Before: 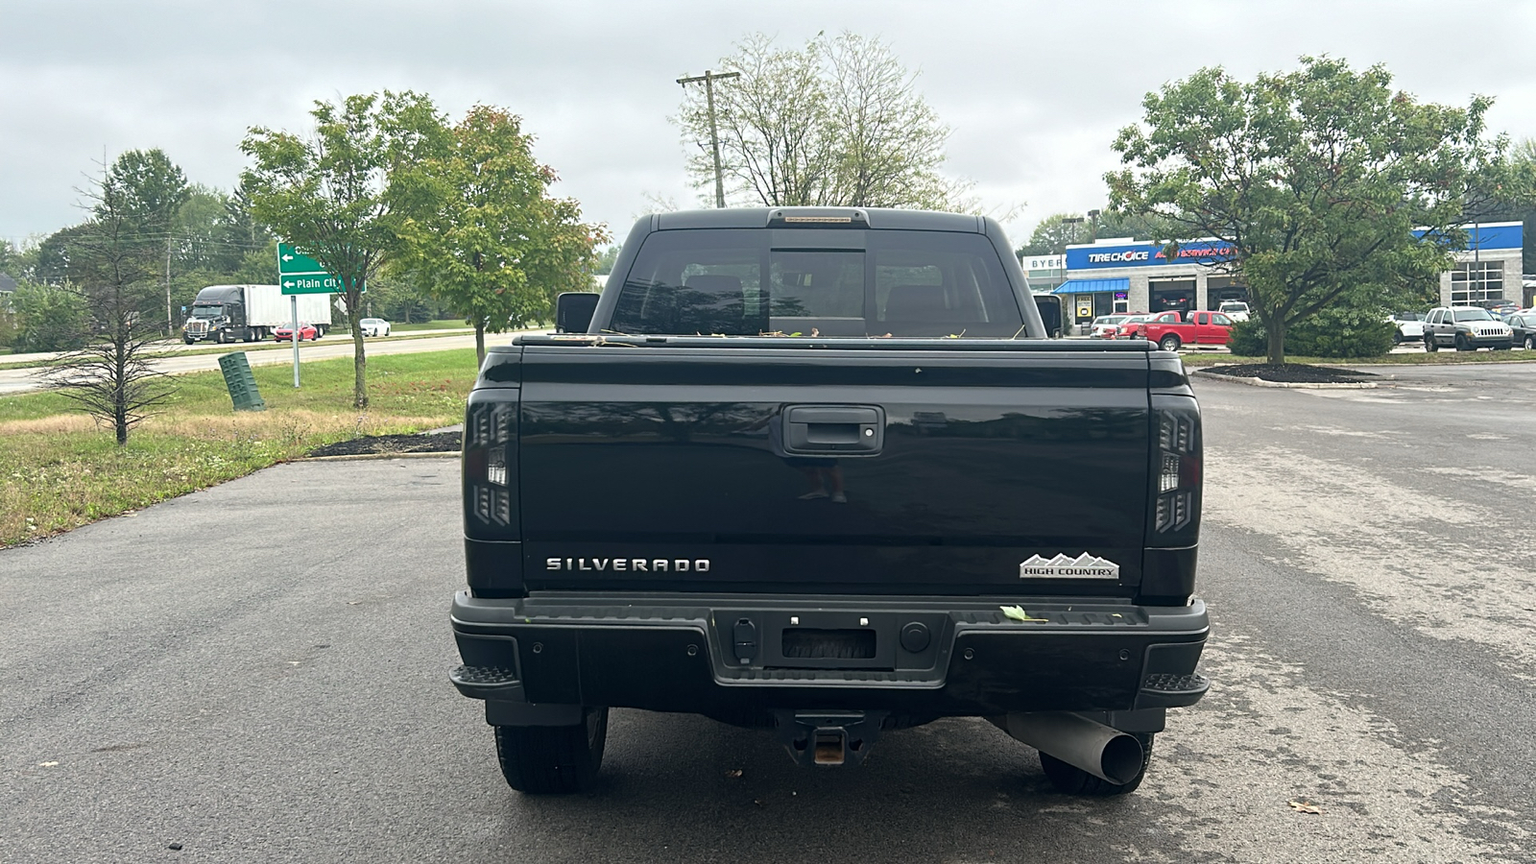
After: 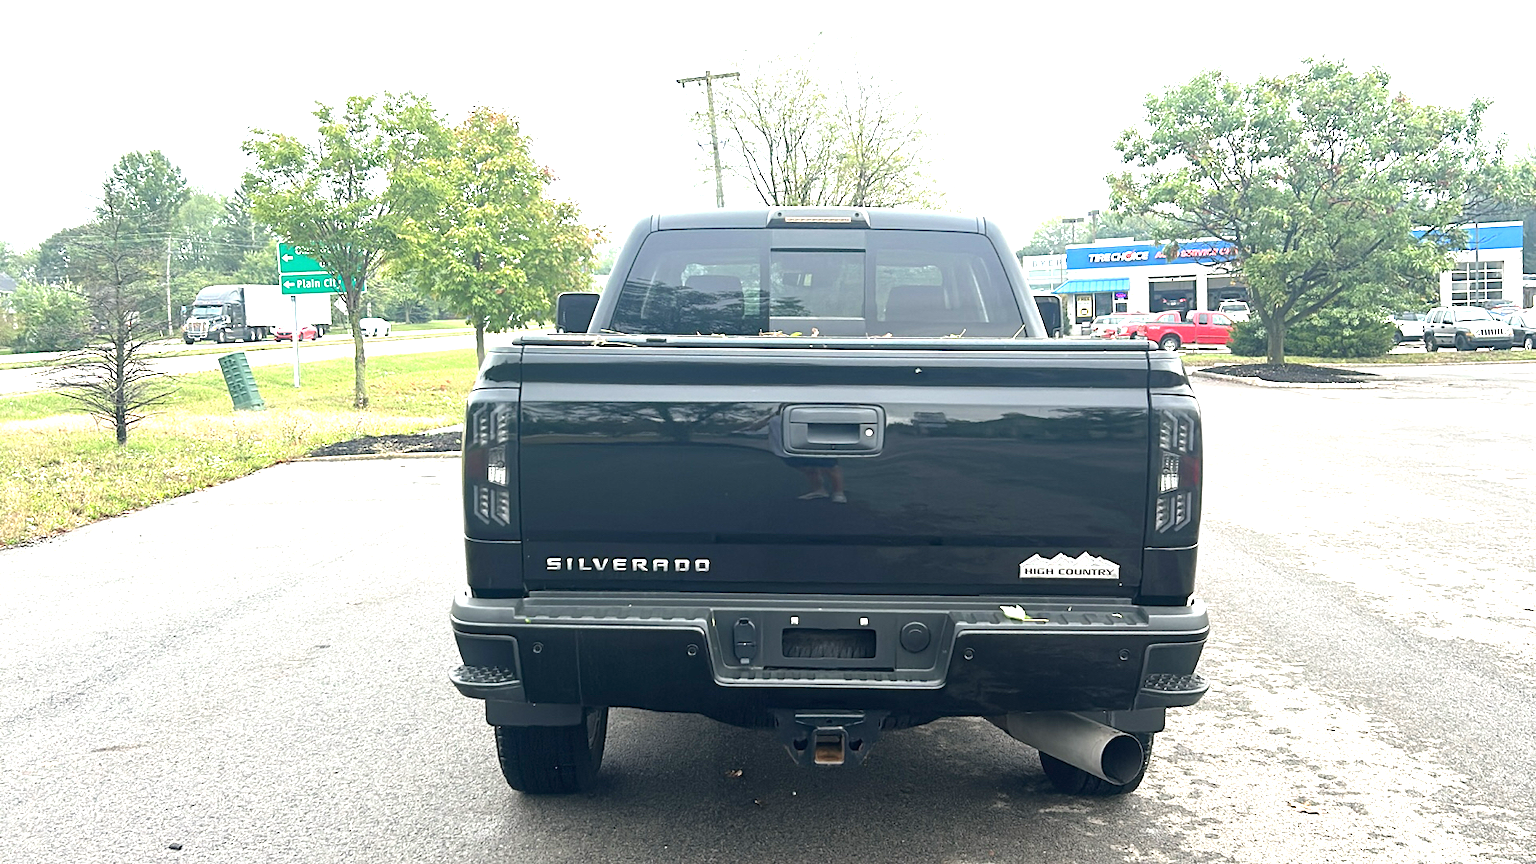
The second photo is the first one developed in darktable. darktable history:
exposure: black level correction 0, exposure 1.448 EV, compensate highlight preservation false
